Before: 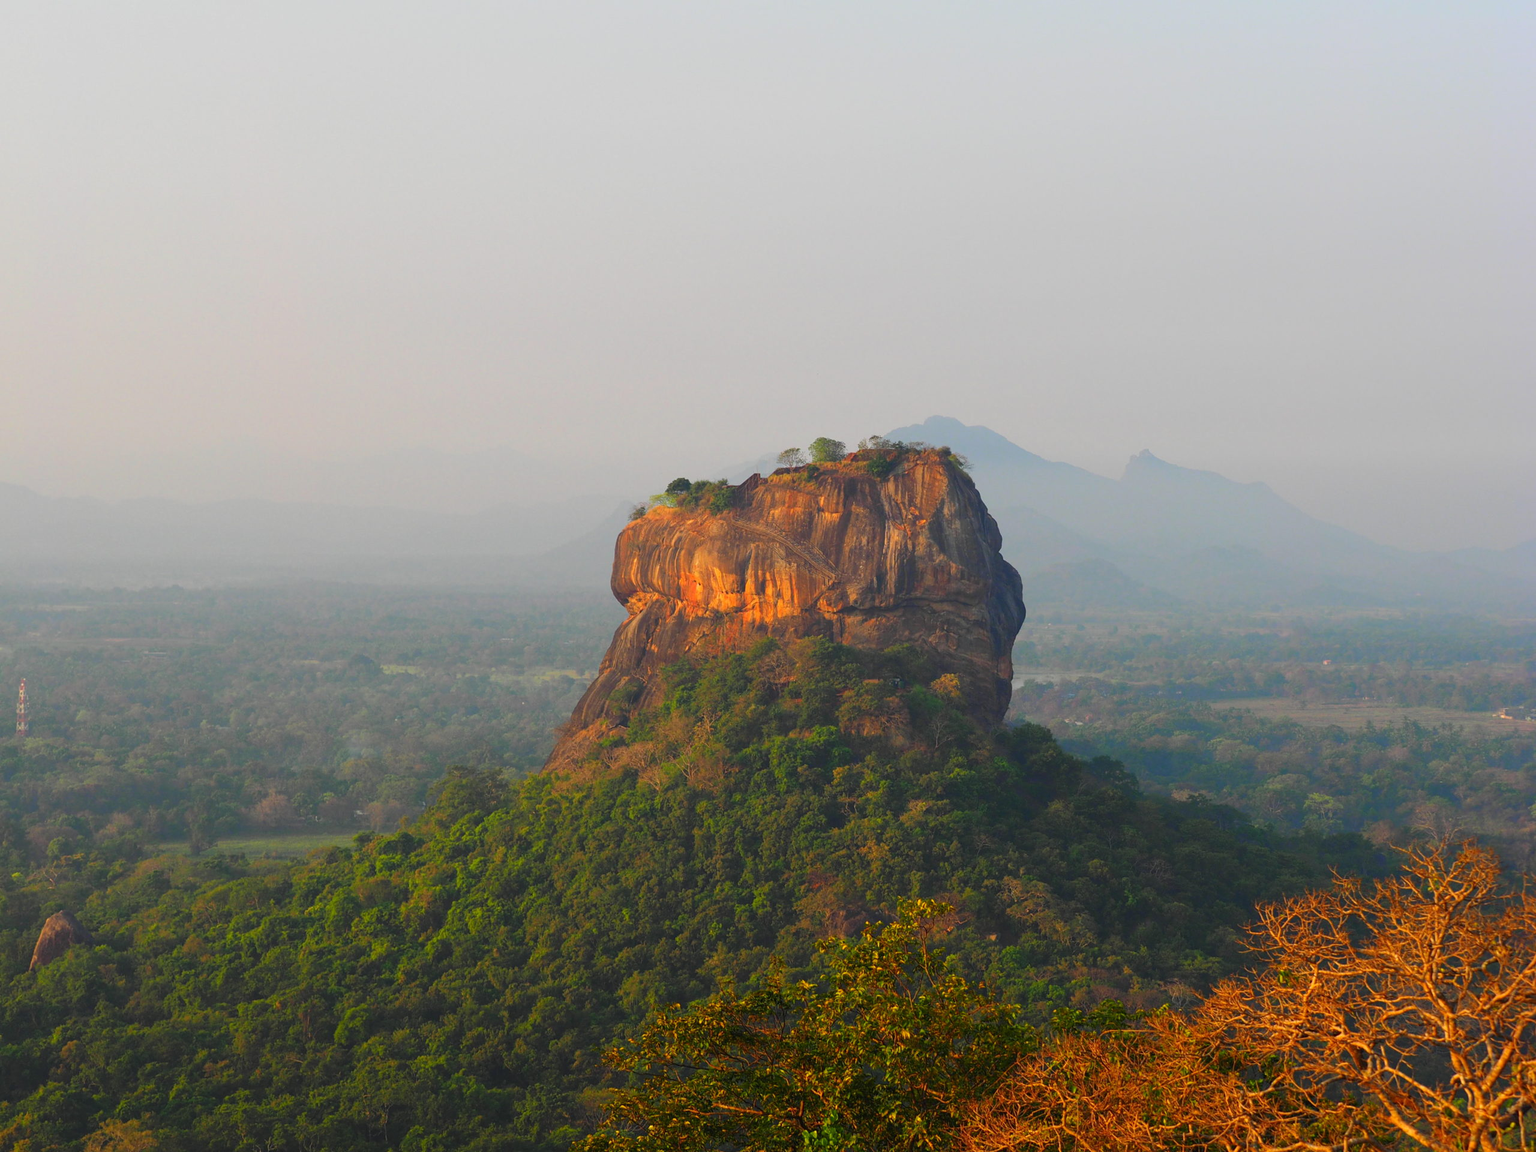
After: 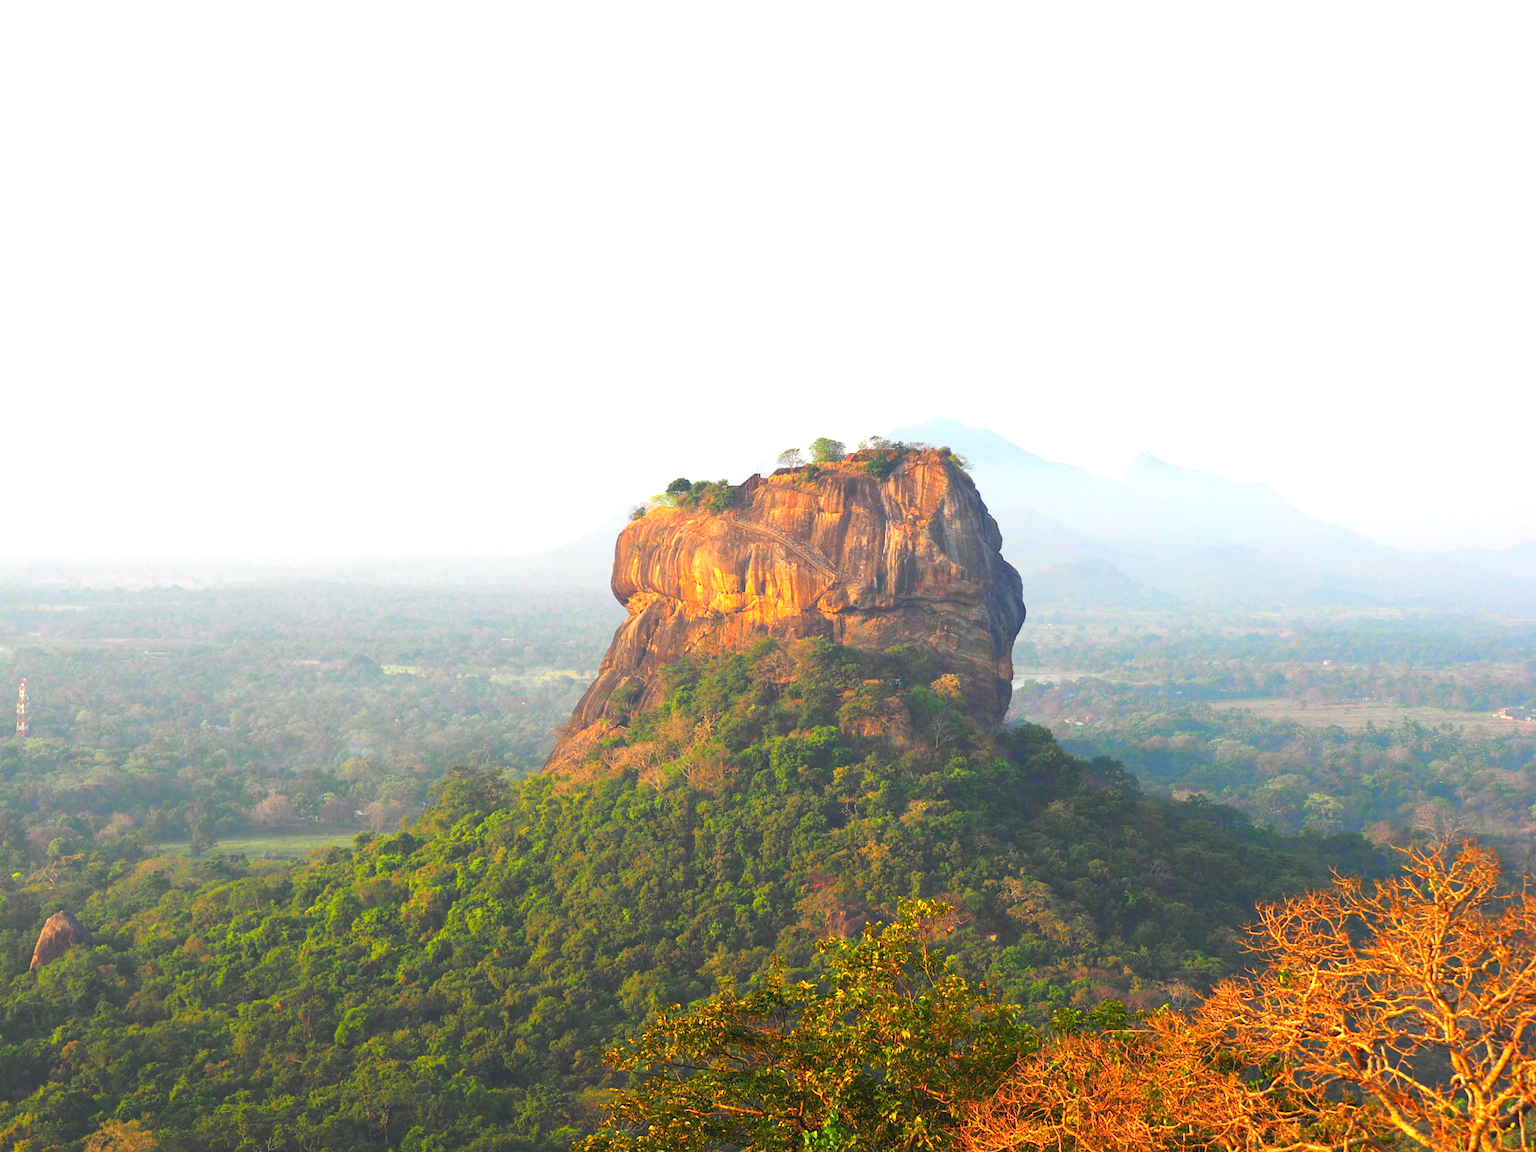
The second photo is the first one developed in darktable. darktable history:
exposure: black level correction 0, exposure 1.28 EV, compensate exposure bias true, compensate highlight preservation false
